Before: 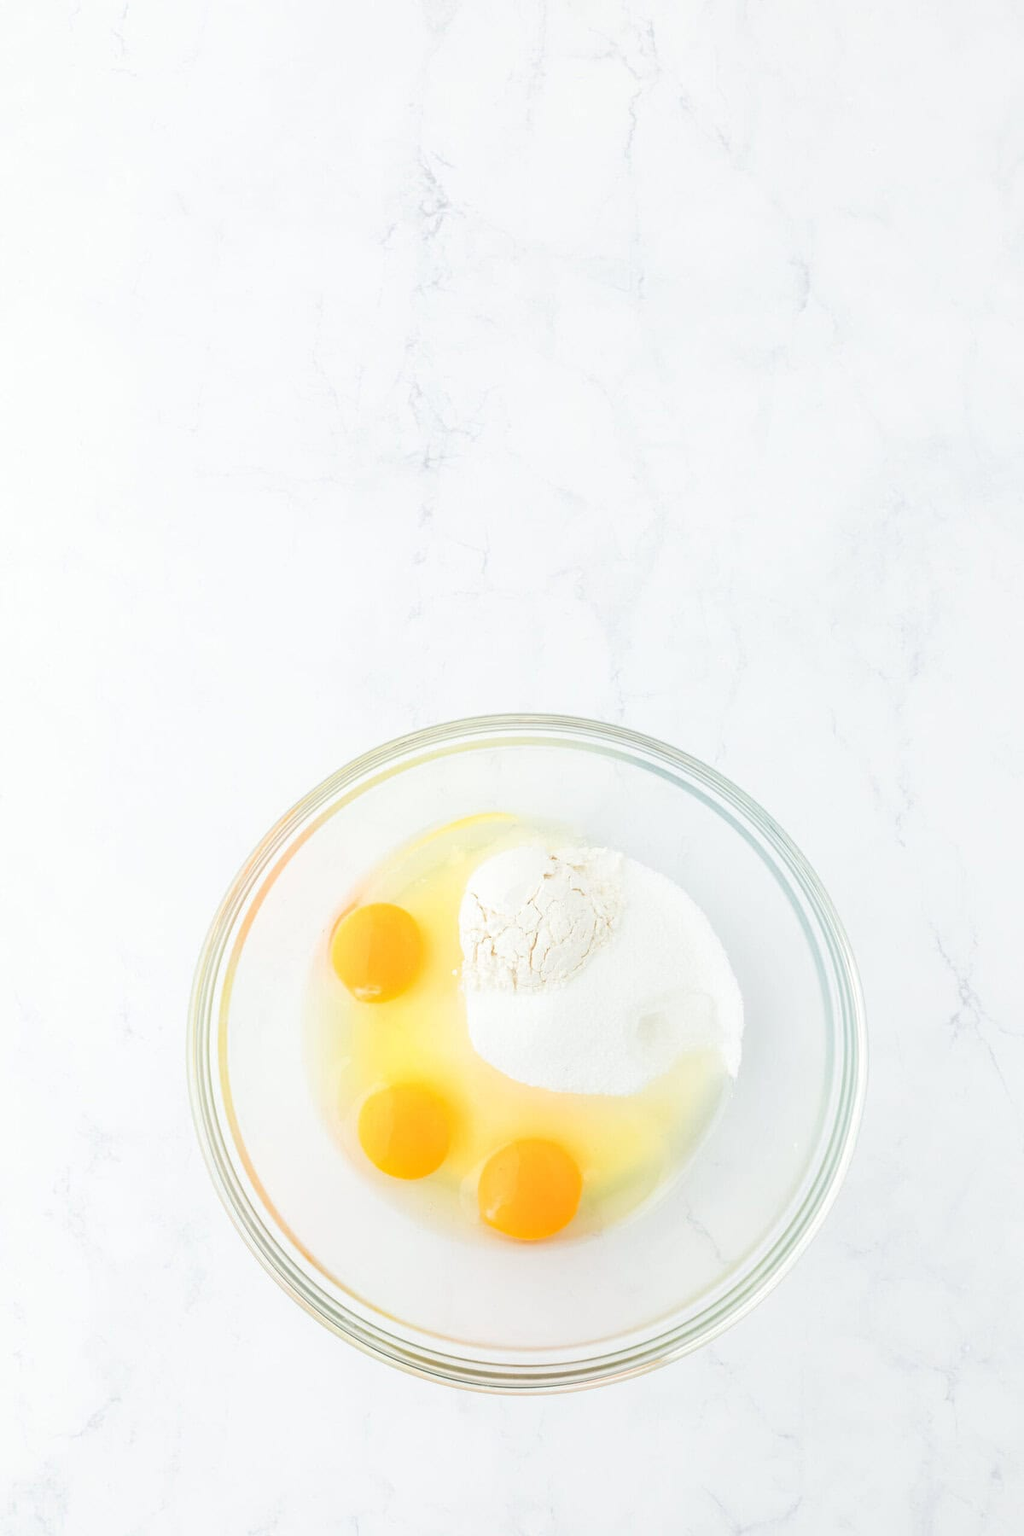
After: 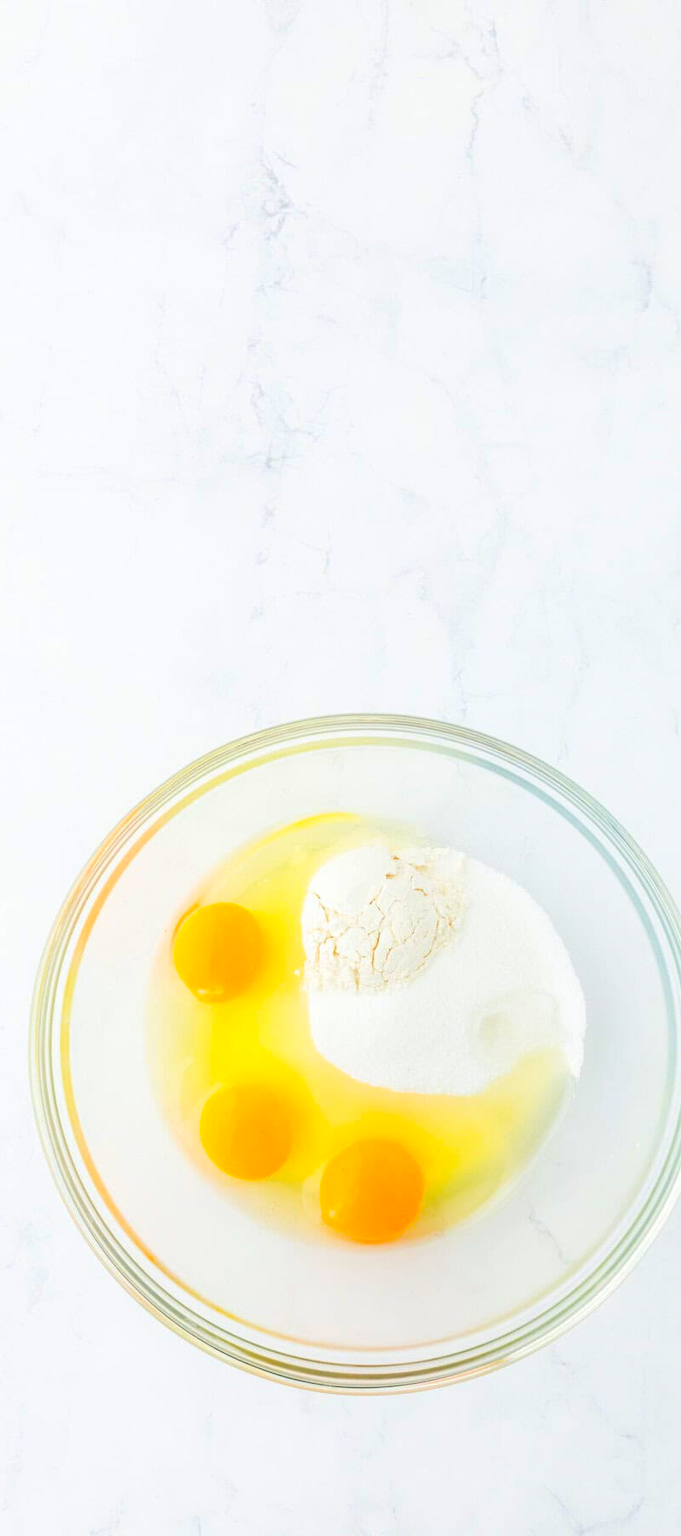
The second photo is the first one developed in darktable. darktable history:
crop: left 15.419%, right 17.914%
color contrast: green-magenta contrast 1.55, blue-yellow contrast 1.83
